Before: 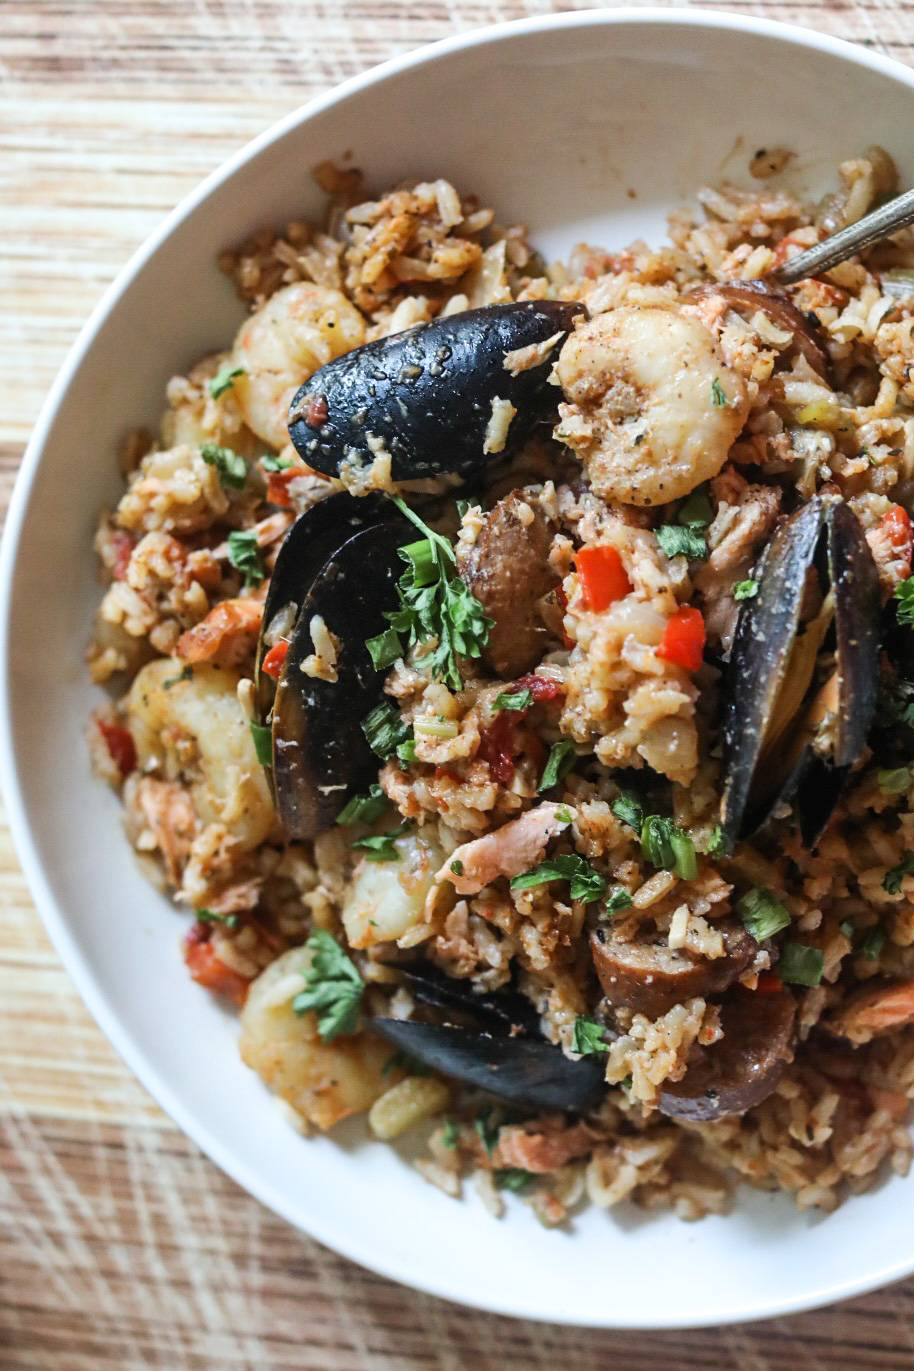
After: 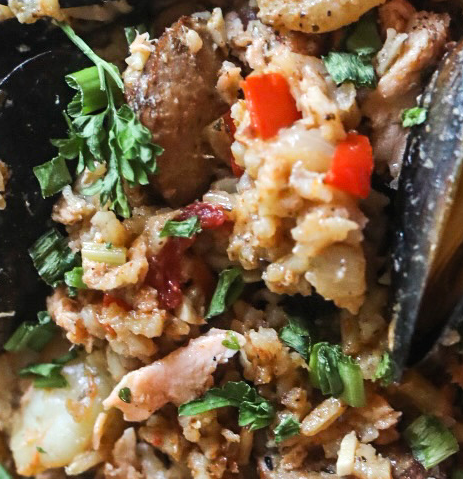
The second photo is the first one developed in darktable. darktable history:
crop: left 36.424%, top 34.528%, right 12.918%, bottom 30.519%
exposure: exposure 0.2 EV, compensate highlight preservation false
